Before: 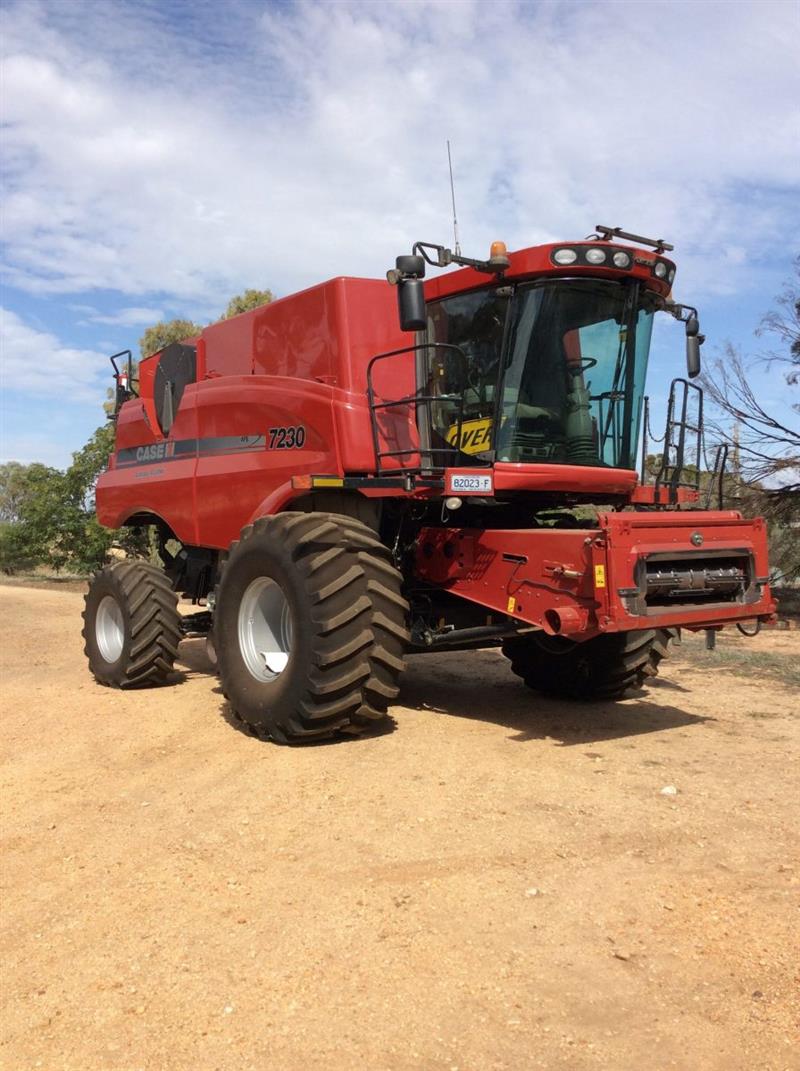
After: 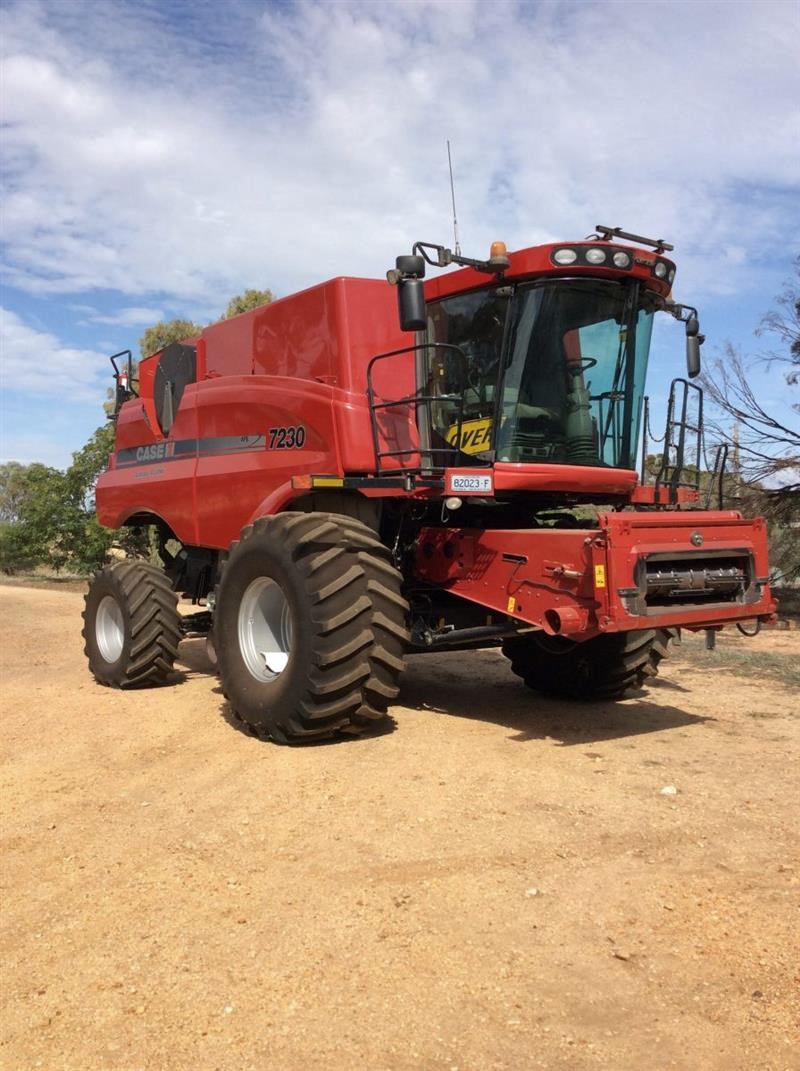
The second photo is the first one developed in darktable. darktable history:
shadows and highlights: shadows 34.75, highlights -34.99, soften with gaussian
